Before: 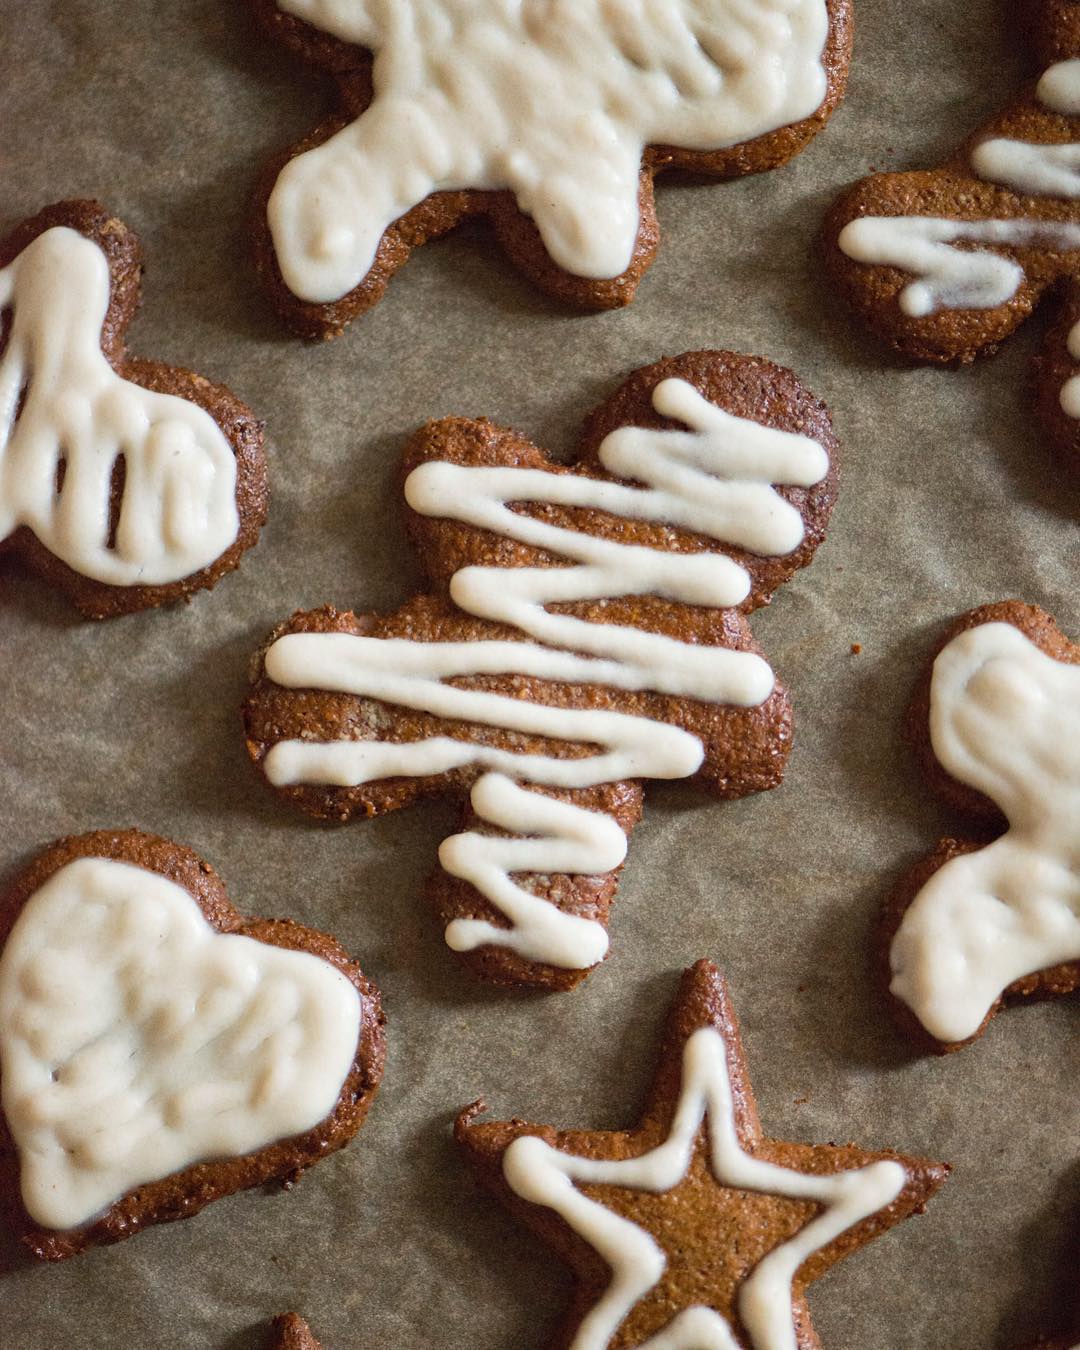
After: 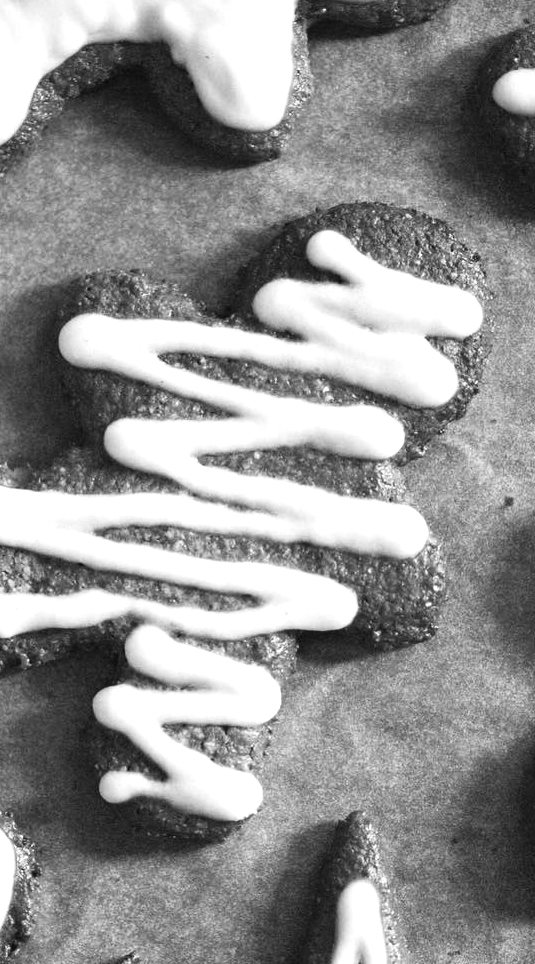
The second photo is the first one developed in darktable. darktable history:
monochrome: a 0, b 0, size 0.5, highlights 0.57
crop: left 32.075%, top 10.976%, right 18.355%, bottom 17.596%
exposure: black level correction 0, exposure 0.7 EV, compensate exposure bias true, compensate highlight preservation false
contrast brightness saturation: contrast 0.14
